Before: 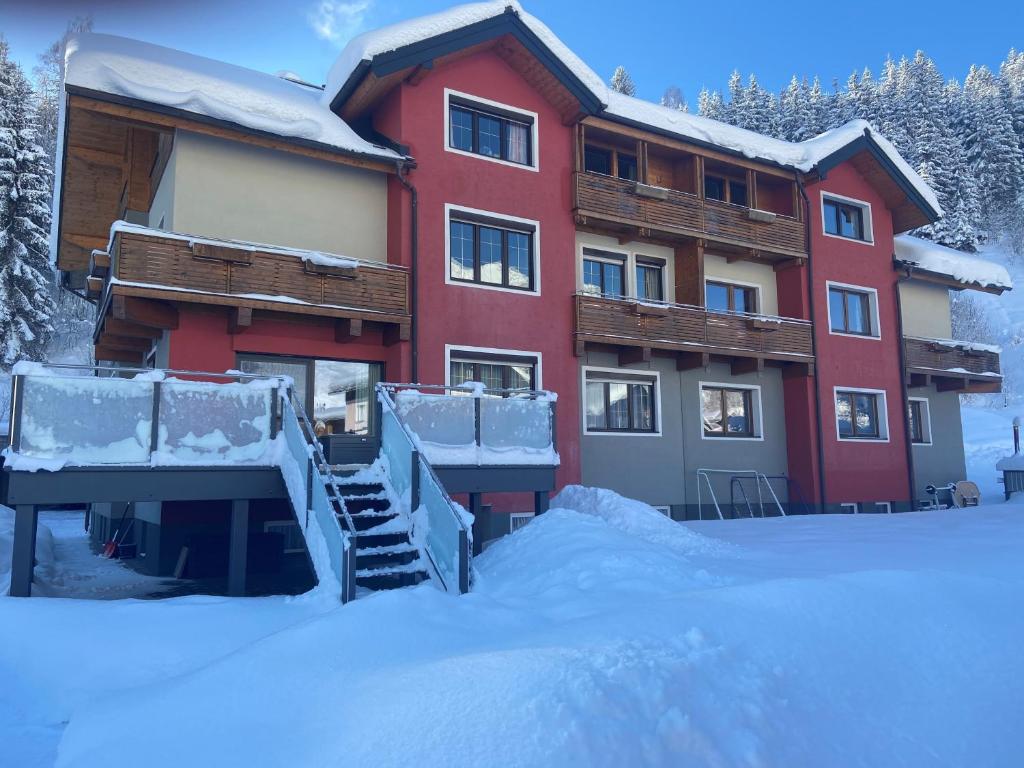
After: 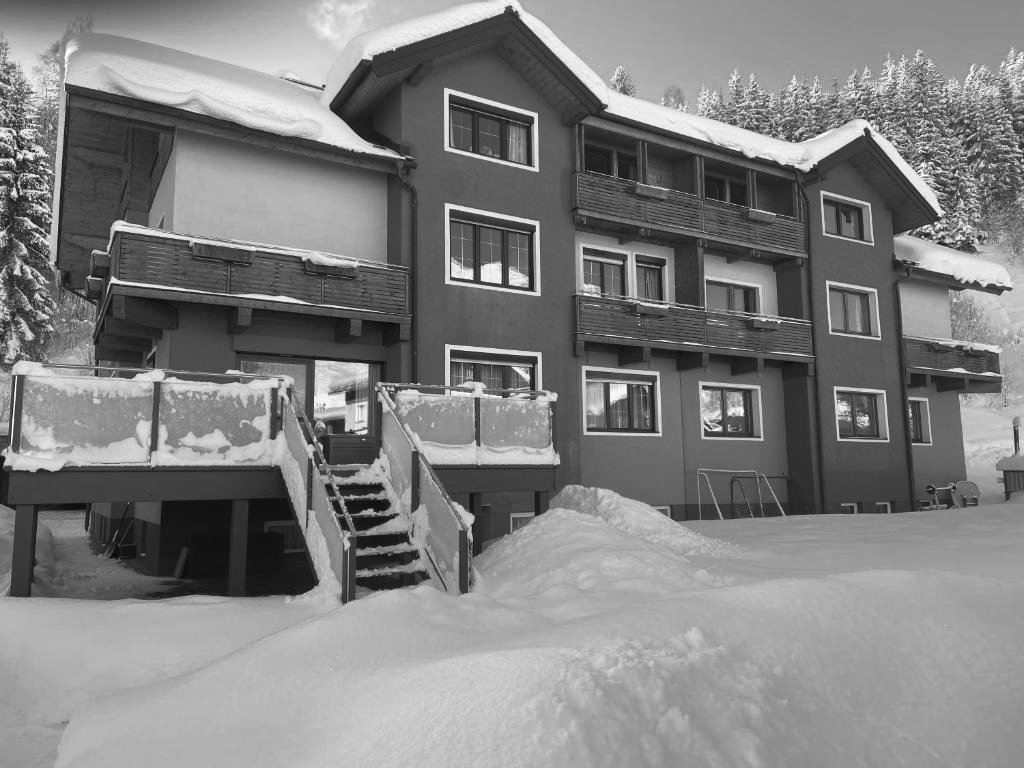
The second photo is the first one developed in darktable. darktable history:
base curve: curves: ch0 [(0, 0) (0.257, 0.25) (0.482, 0.586) (0.757, 0.871) (1, 1)]
exposure: black level correction 0, compensate exposure bias true, compensate highlight preservation false
monochrome: a -3.63, b -0.465
